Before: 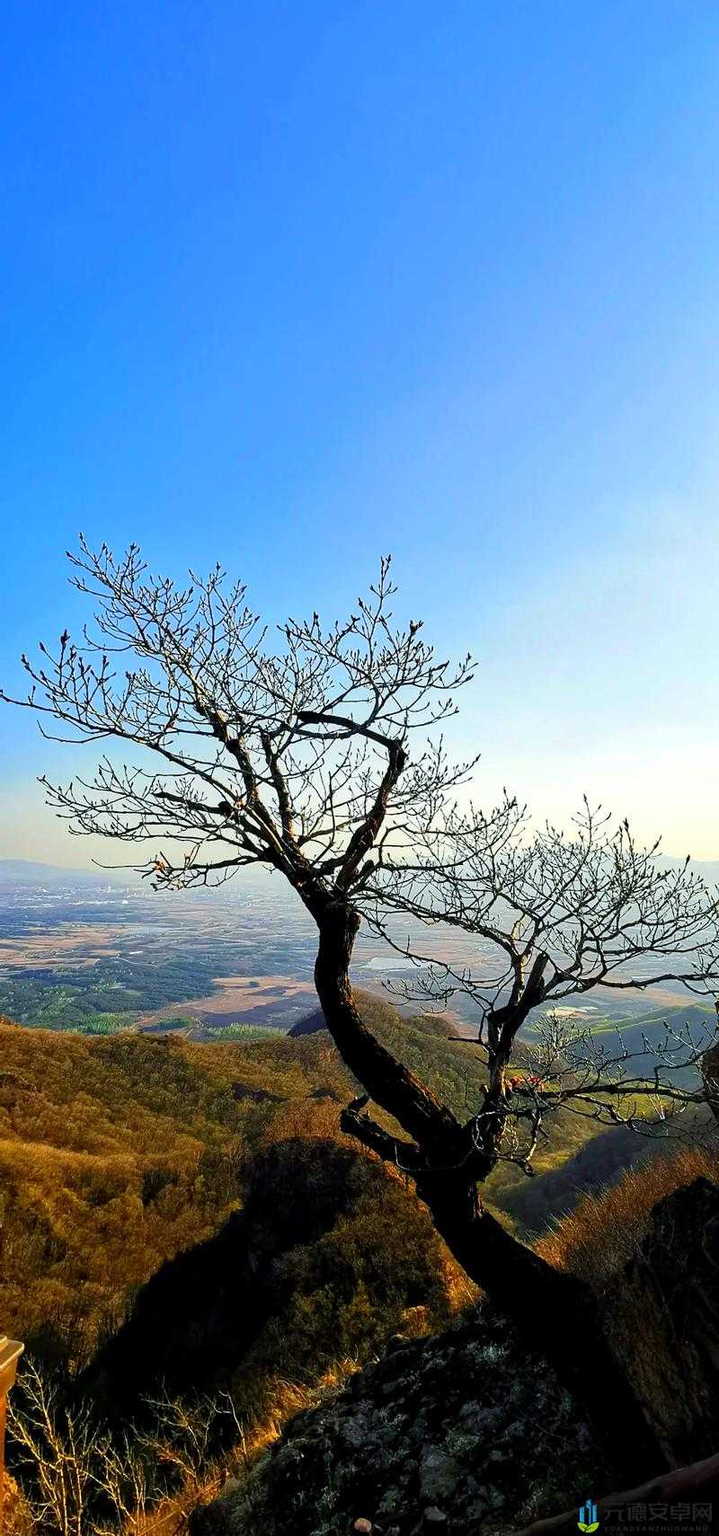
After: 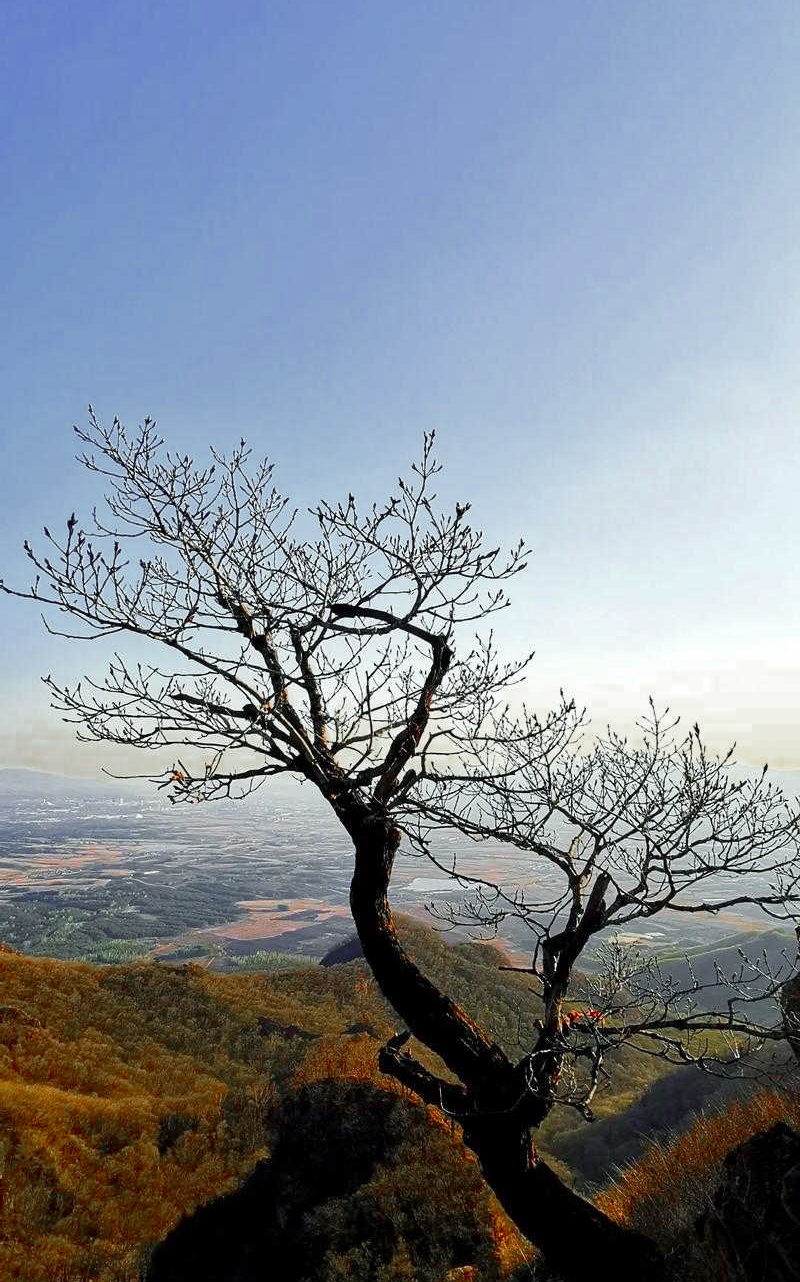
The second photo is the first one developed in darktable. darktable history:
crop: top 11.046%, bottom 13.941%
color zones: curves: ch0 [(0, 0.48) (0.209, 0.398) (0.305, 0.332) (0.429, 0.493) (0.571, 0.5) (0.714, 0.5) (0.857, 0.5) (1, 0.48)]; ch1 [(0, 0.736) (0.143, 0.625) (0.225, 0.371) (0.429, 0.256) (0.571, 0.241) (0.714, 0.213) (0.857, 0.48) (1, 0.736)]; ch2 [(0, 0.448) (0.143, 0.498) (0.286, 0.5) (0.429, 0.5) (0.571, 0.5) (0.714, 0.5) (0.857, 0.5) (1, 0.448)]
